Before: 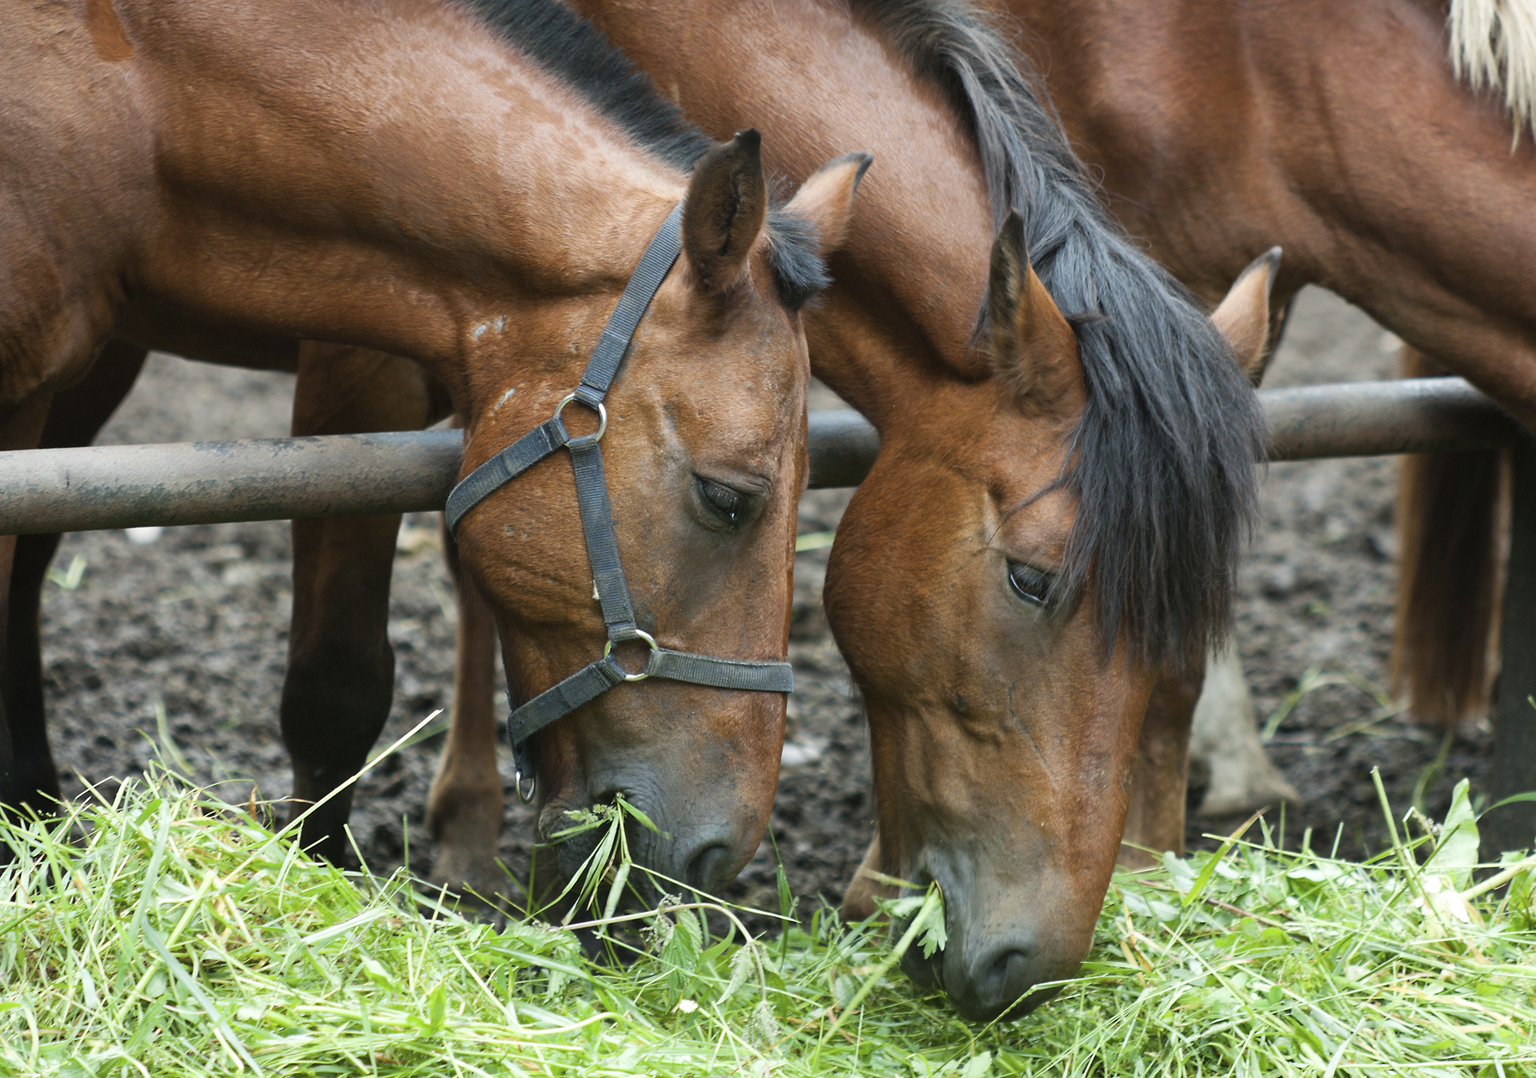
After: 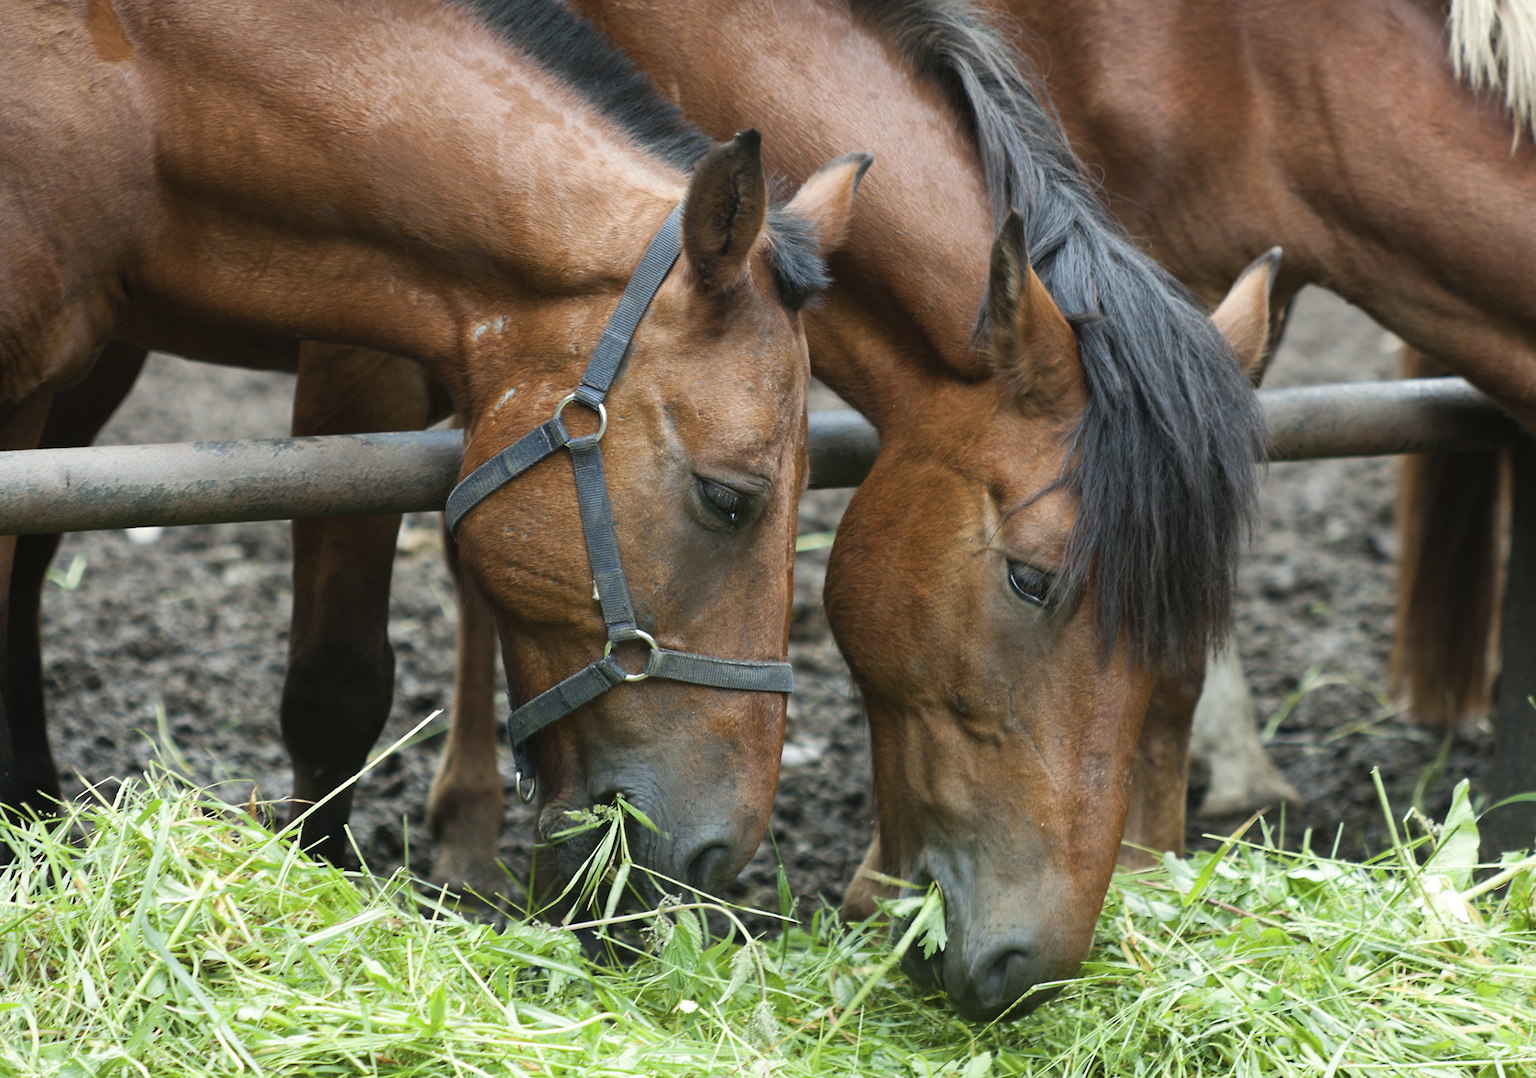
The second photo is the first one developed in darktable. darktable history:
white balance: emerald 1
split-toning: shadows › saturation 0.61, highlights › saturation 0.58, balance -28.74, compress 87.36%
